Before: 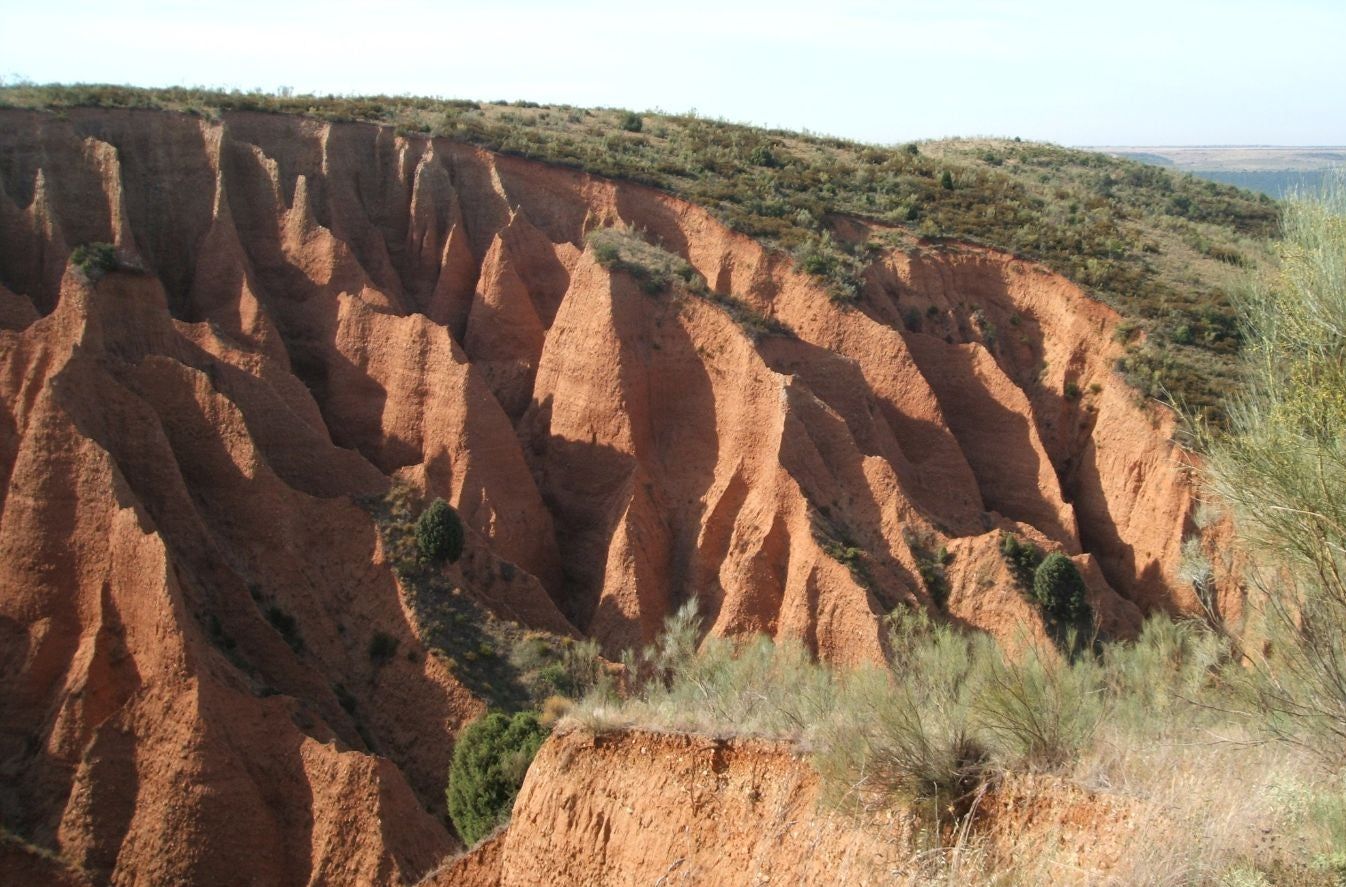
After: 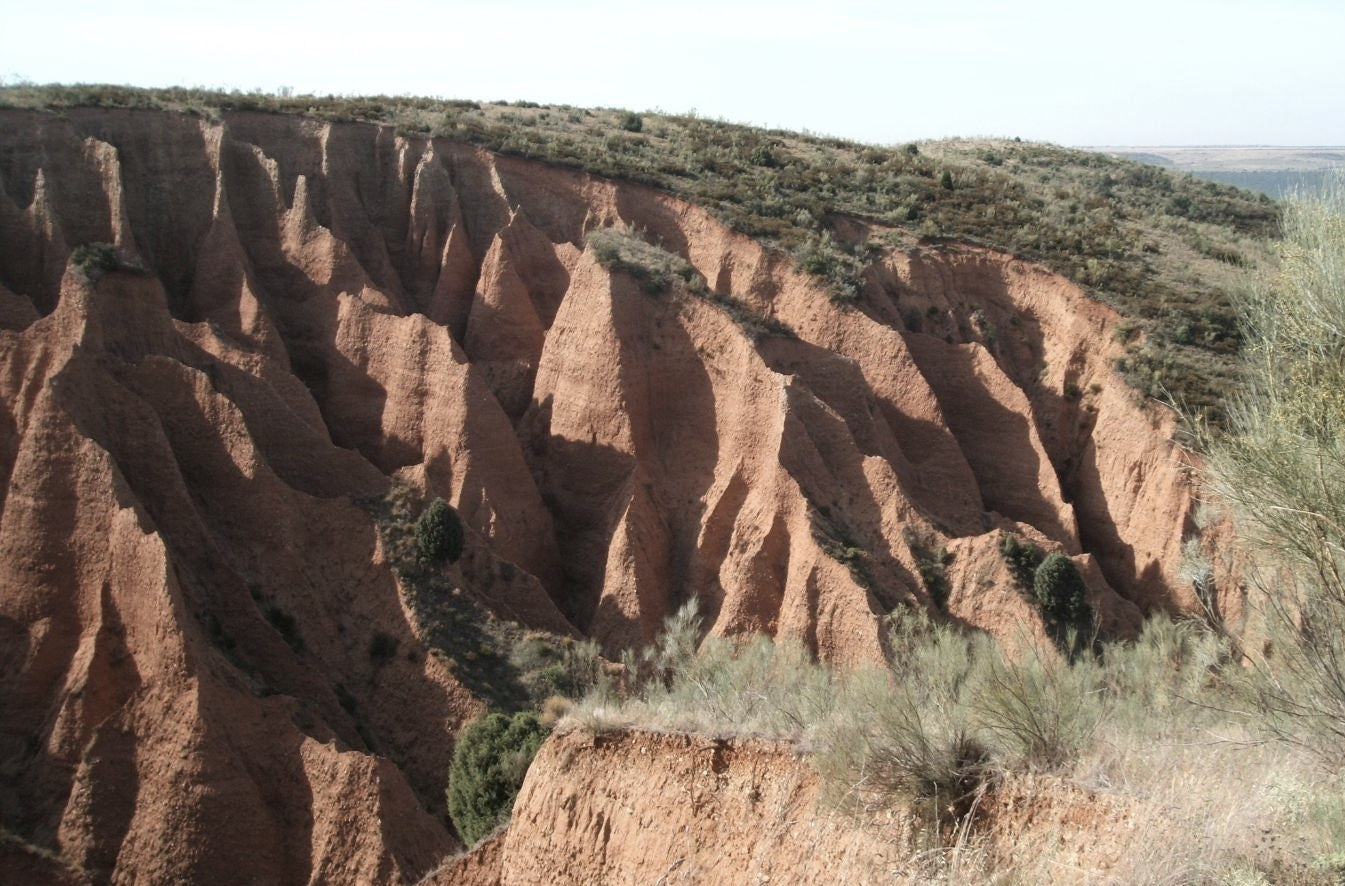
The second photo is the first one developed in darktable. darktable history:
contrast brightness saturation: contrast 0.1, saturation -0.36
